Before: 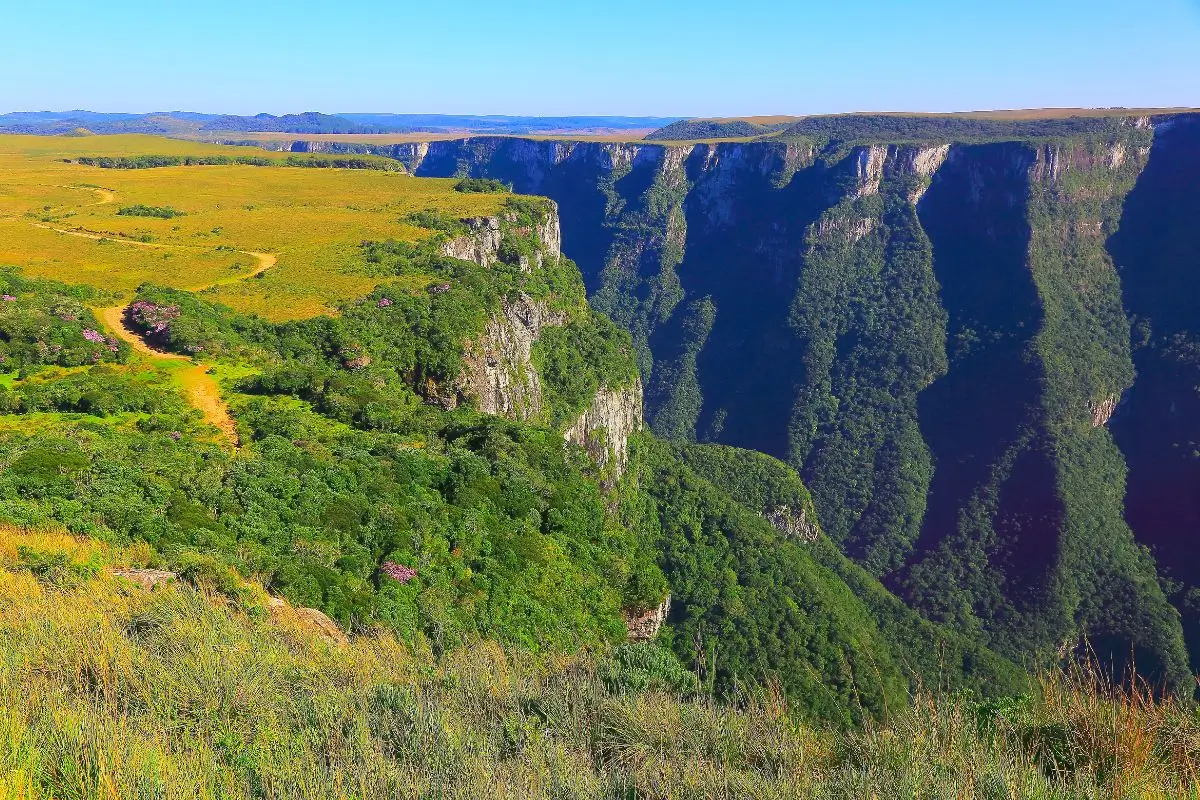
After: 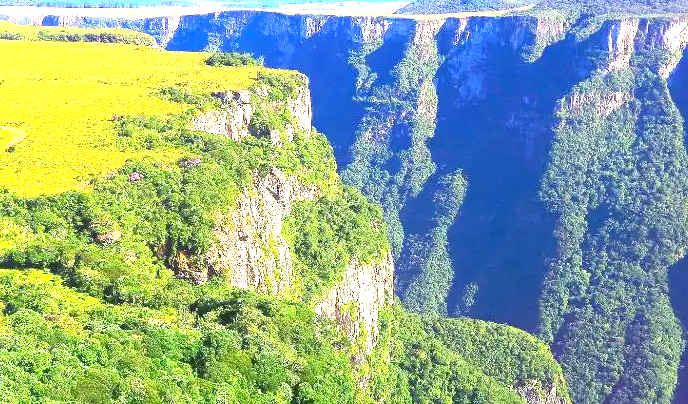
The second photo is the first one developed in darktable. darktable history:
crop: left 20.823%, top 15.831%, right 21.762%, bottom 33.651%
exposure: exposure 1.997 EV, compensate highlight preservation false
